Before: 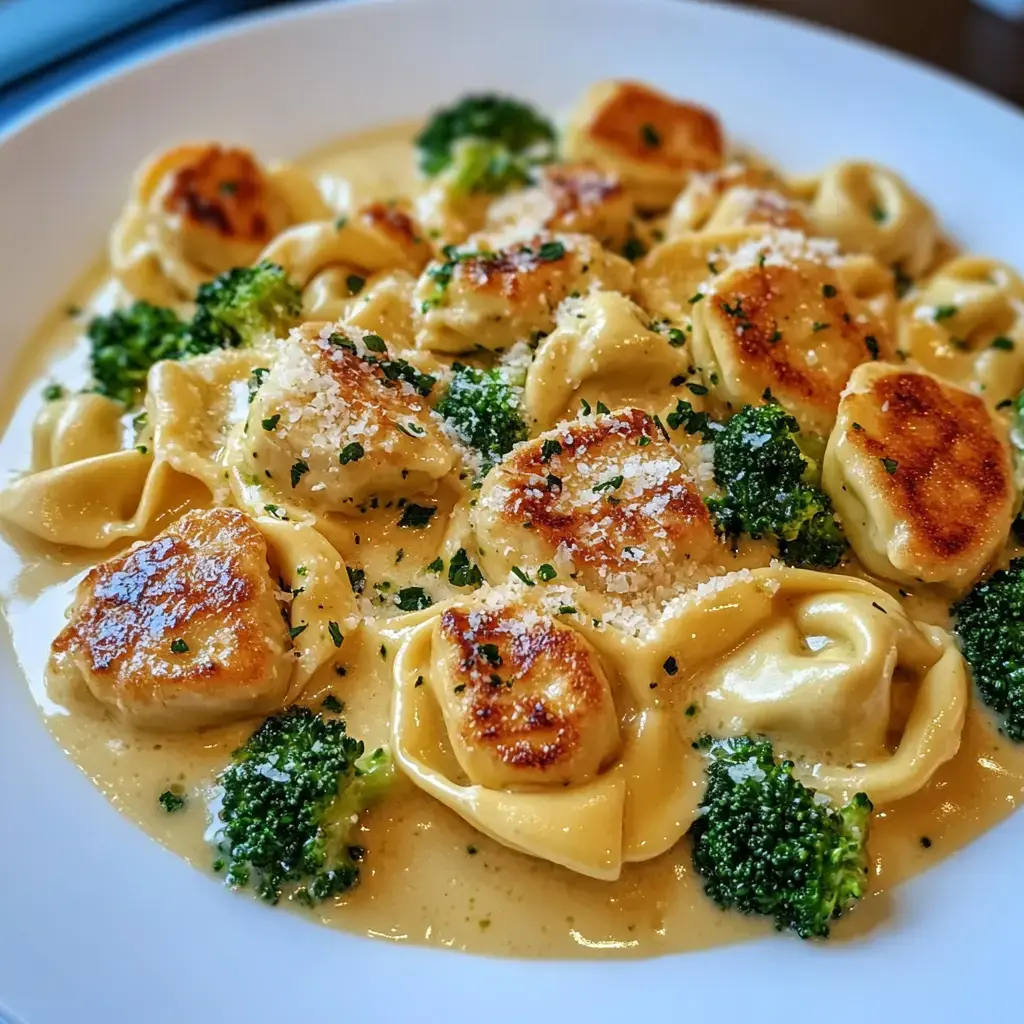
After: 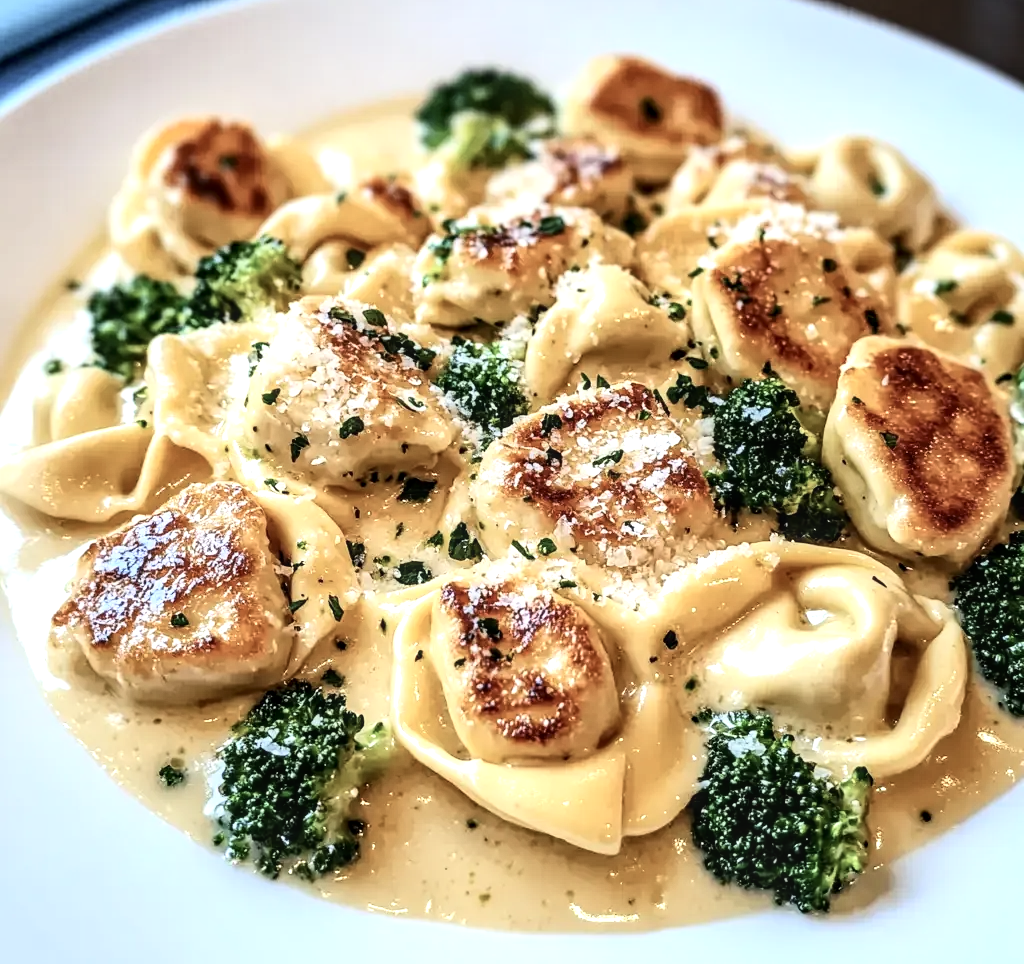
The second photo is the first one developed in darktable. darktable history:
local contrast: on, module defaults
exposure: compensate exposure bias true, compensate highlight preservation false
contrast brightness saturation: contrast 0.247, saturation -0.315
crop and rotate: top 2.606%, bottom 3.16%
tone equalizer: -8 EV -0.715 EV, -7 EV -0.69 EV, -6 EV -0.599 EV, -5 EV -0.402 EV, -3 EV 0.374 EV, -2 EV 0.6 EV, -1 EV 0.679 EV, +0 EV 0.776 EV
